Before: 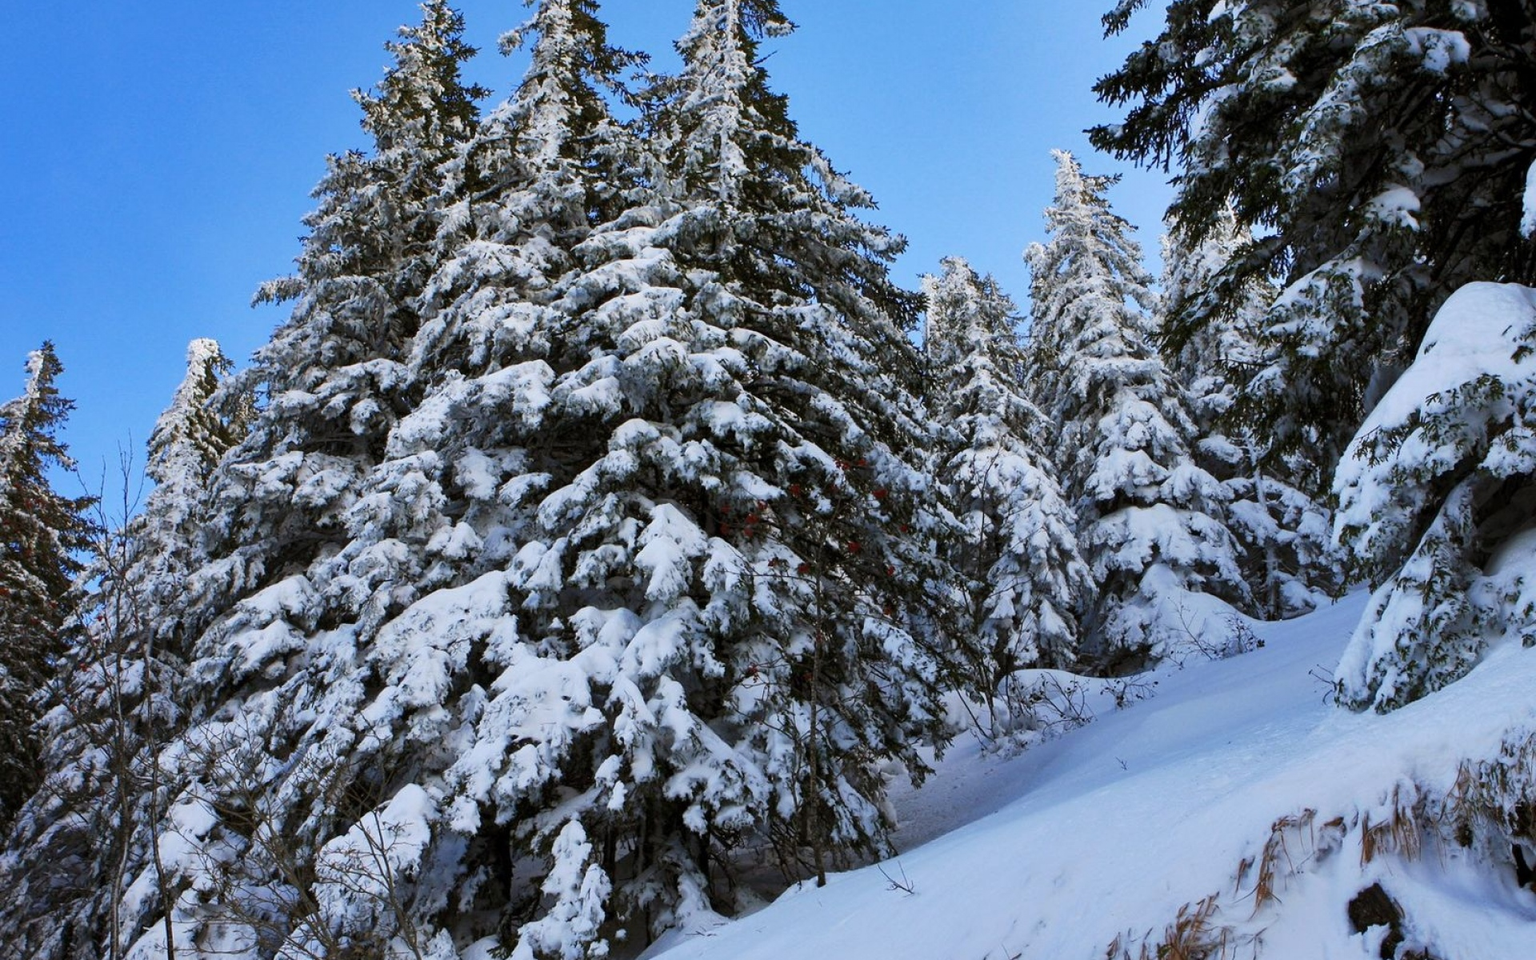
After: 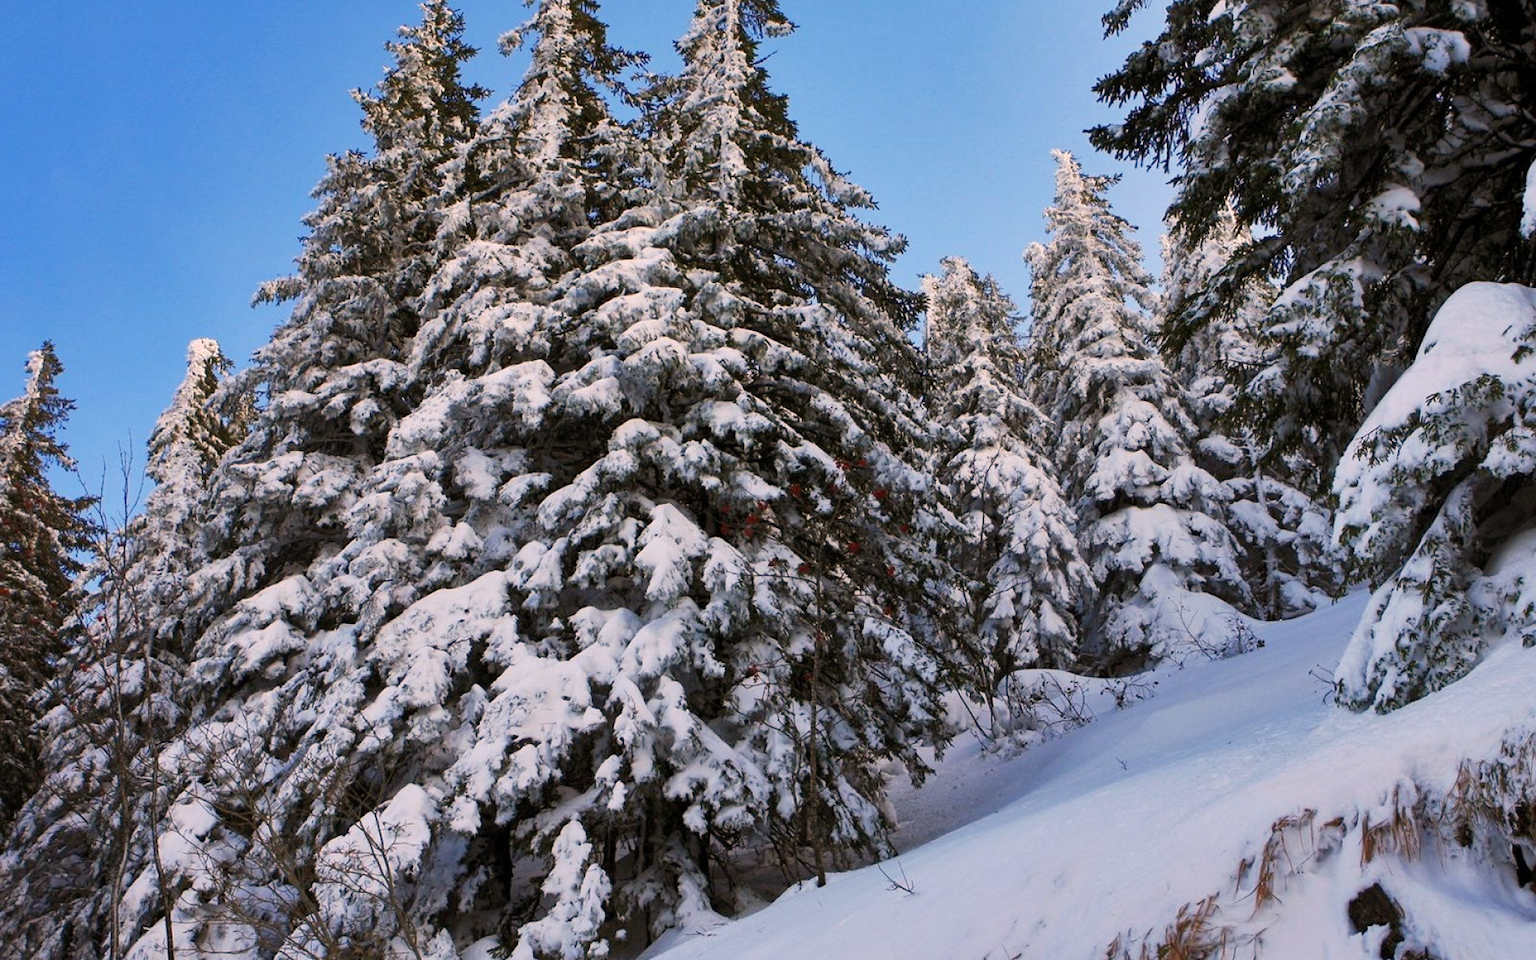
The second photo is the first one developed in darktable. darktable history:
white balance: red 1.127, blue 0.943
shadows and highlights: shadows 25, highlights -25
